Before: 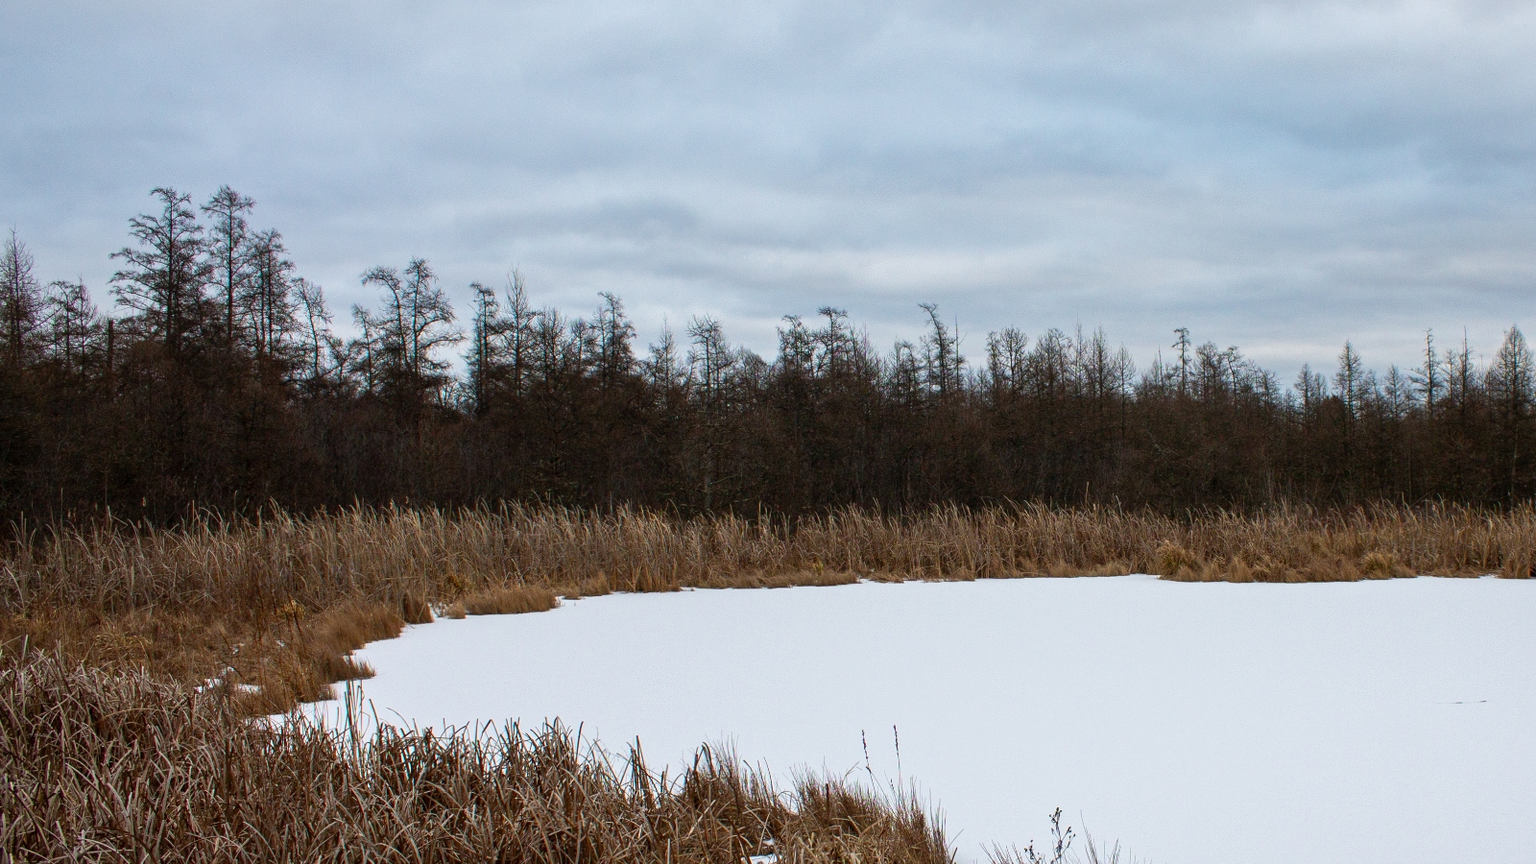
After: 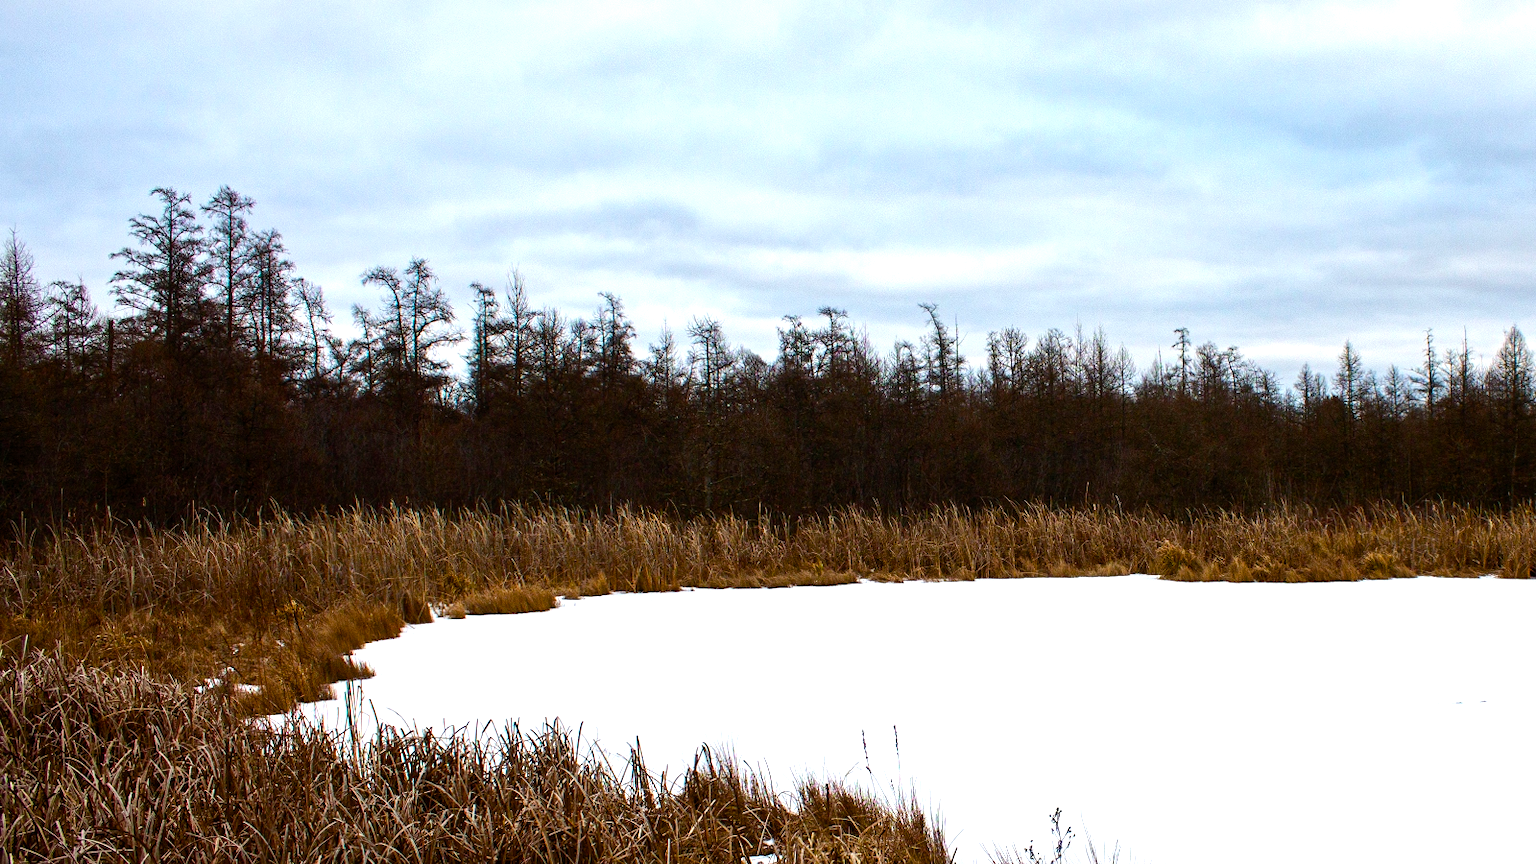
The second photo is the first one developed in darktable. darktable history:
color balance rgb: power › luminance 1.207%, power › chroma 0.373%, power › hue 33.96°, highlights gain › luminance 9.865%, perceptual saturation grading › global saturation 20%, perceptual saturation grading › highlights -25.797%, perceptual saturation grading › shadows 49.398%, perceptual brilliance grading › highlights 18.081%, perceptual brilliance grading › mid-tones 31.356%, perceptual brilliance grading › shadows -30.831%, global vibrance 20%
